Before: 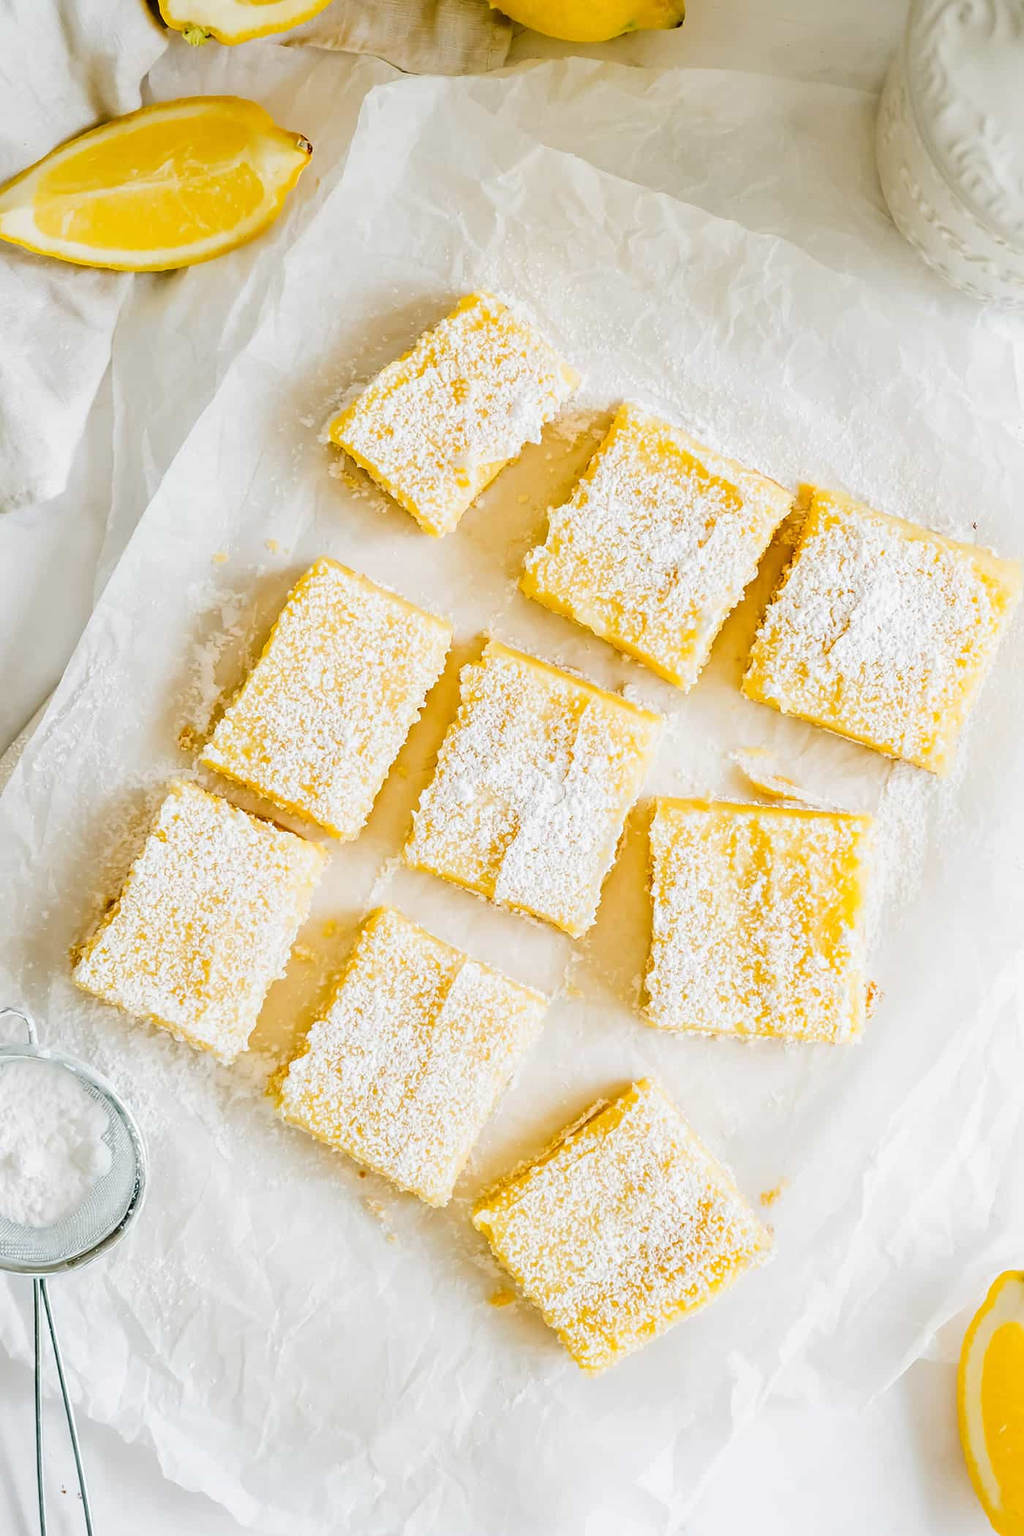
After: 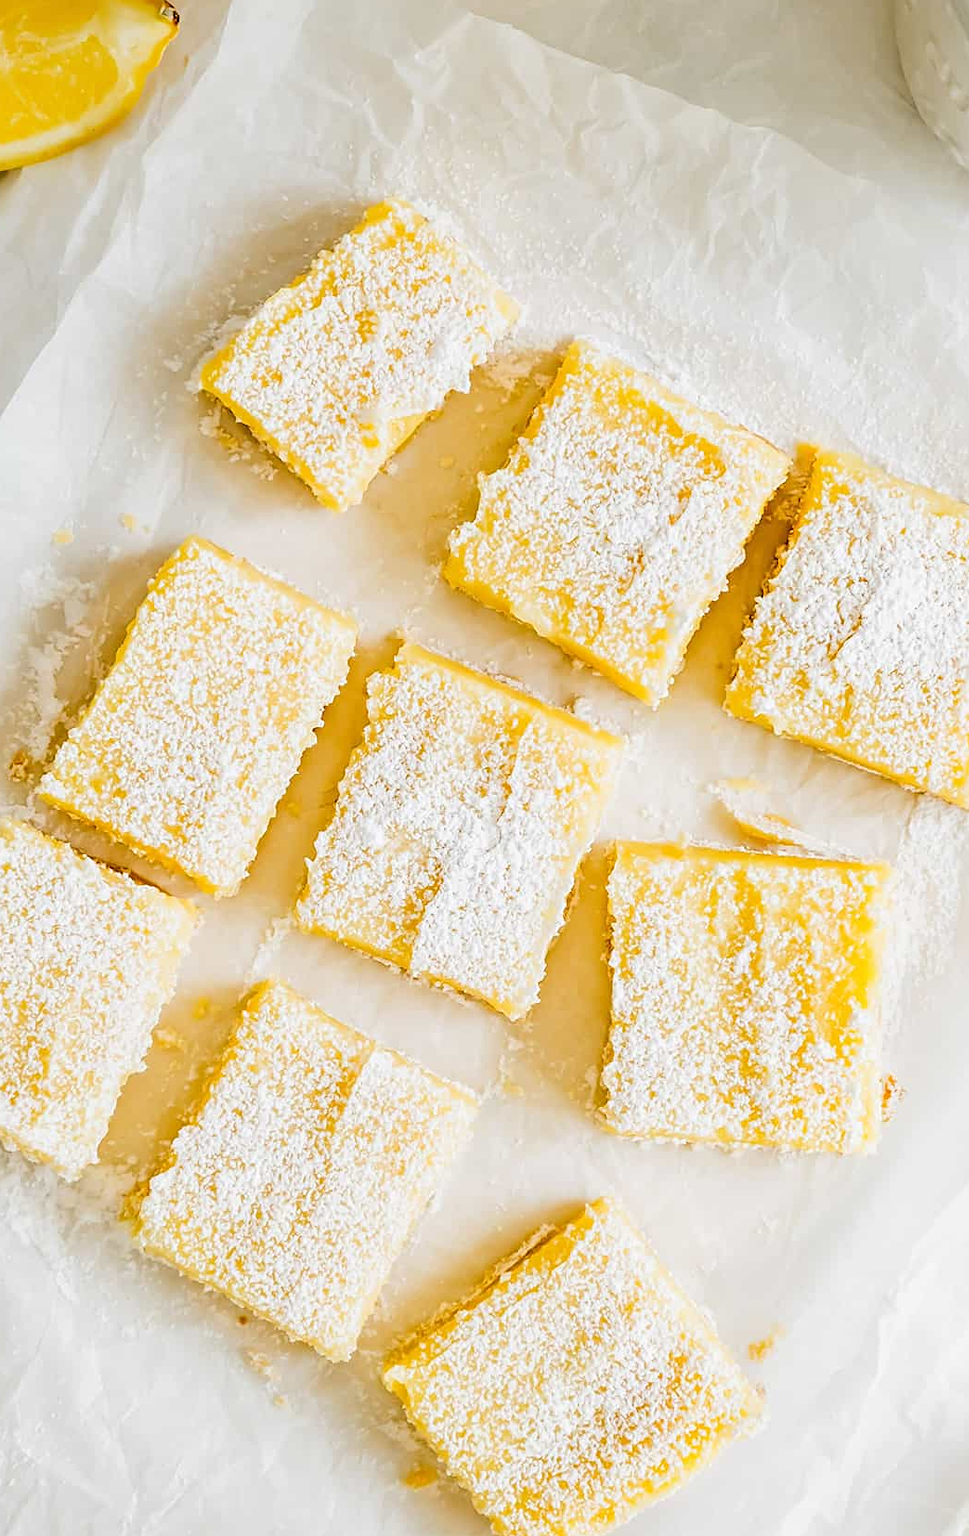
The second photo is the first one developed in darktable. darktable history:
sharpen: amount 0.202
crop: left 16.747%, top 8.792%, right 8.612%, bottom 12.435%
